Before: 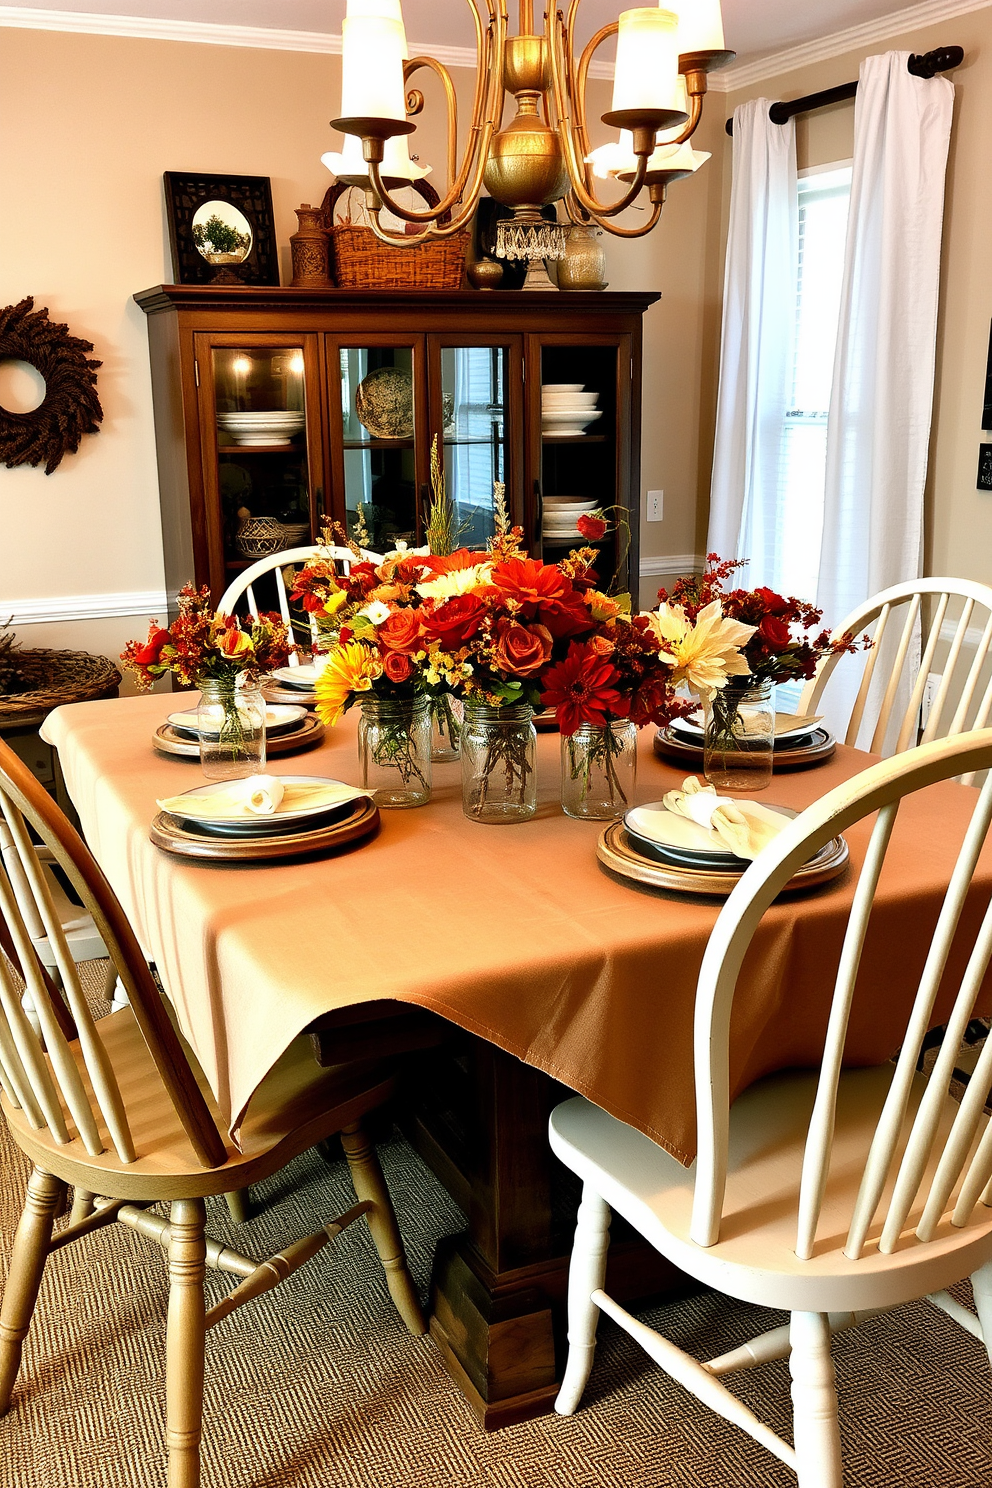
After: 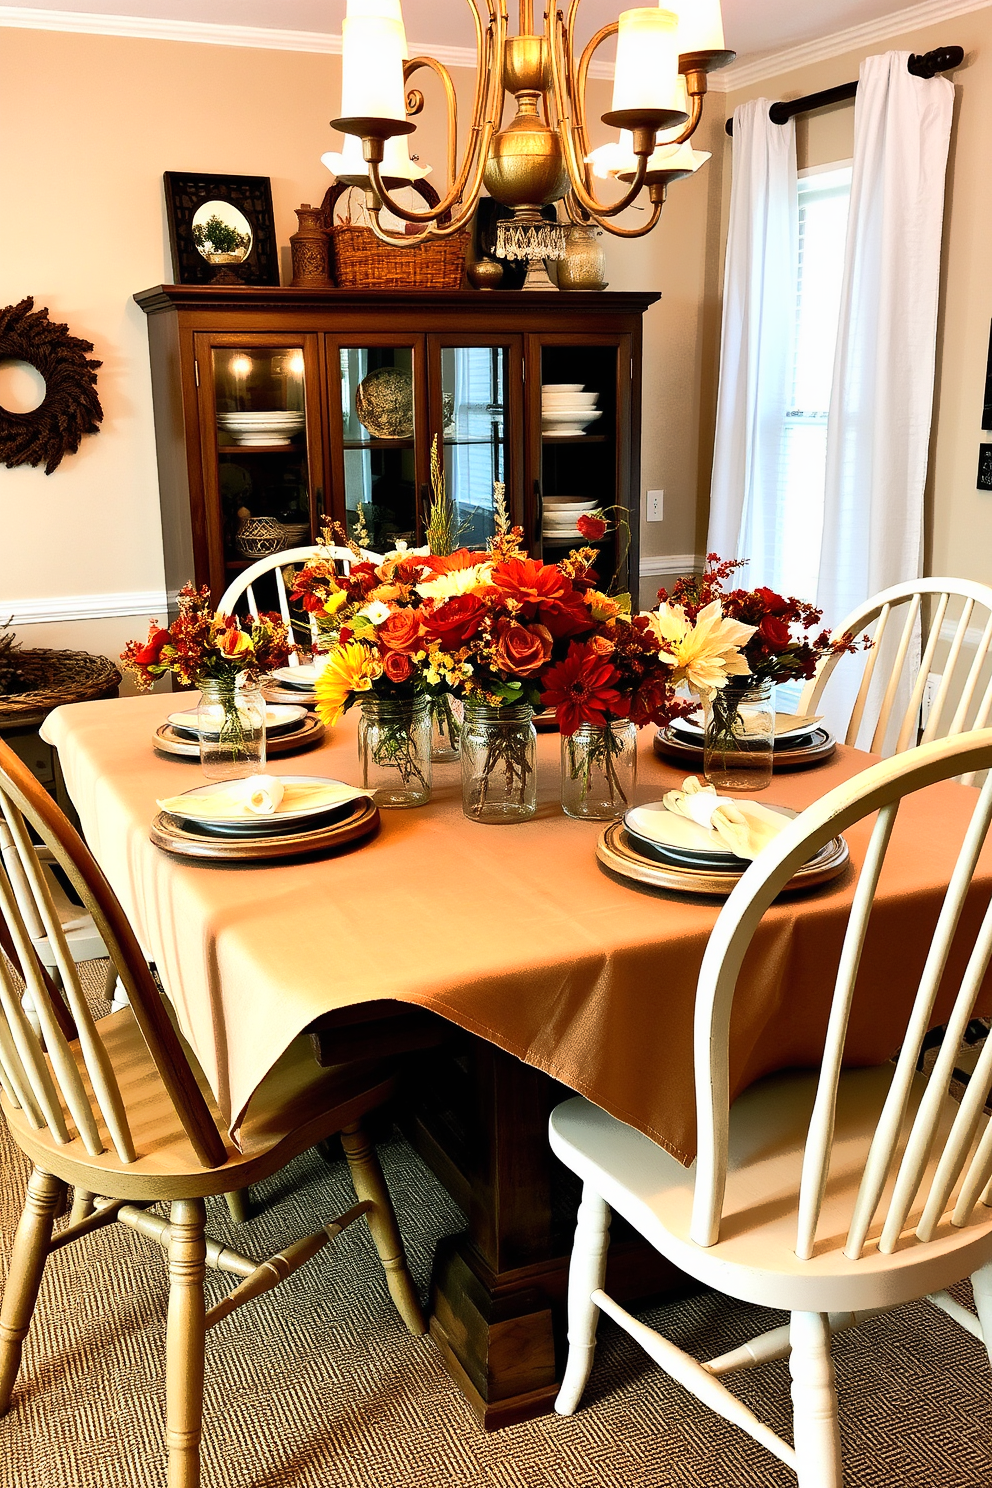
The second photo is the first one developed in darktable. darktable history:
tone curve: curves: ch0 [(0, 0) (0.003, 0.003) (0.011, 0.011) (0.025, 0.024) (0.044, 0.043) (0.069, 0.067) (0.1, 0.096) (0.136, 0.131) (0.177, 0.171) (0.224, 0.217) (0.277, 0.267) (0.335, 0.324) (0.399, 0.385) (0.468, 0.452) (0.543, 0.632) (0.623, 0.697) (0.709, 0.766) (0.801, 0.839) (0.898, 0.917) (1, 1)]
local contrast: mode bilateral grid, contrast 100, coarseness 100, detail 95%, midtone range 0.2
